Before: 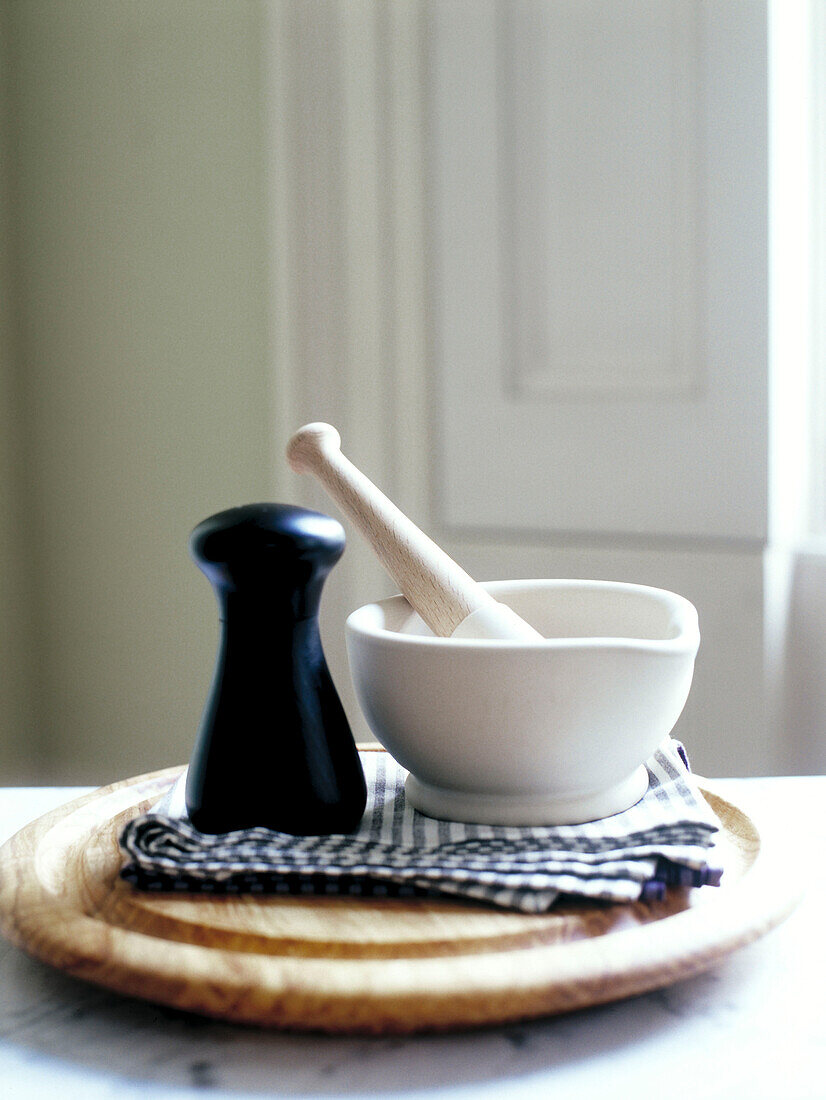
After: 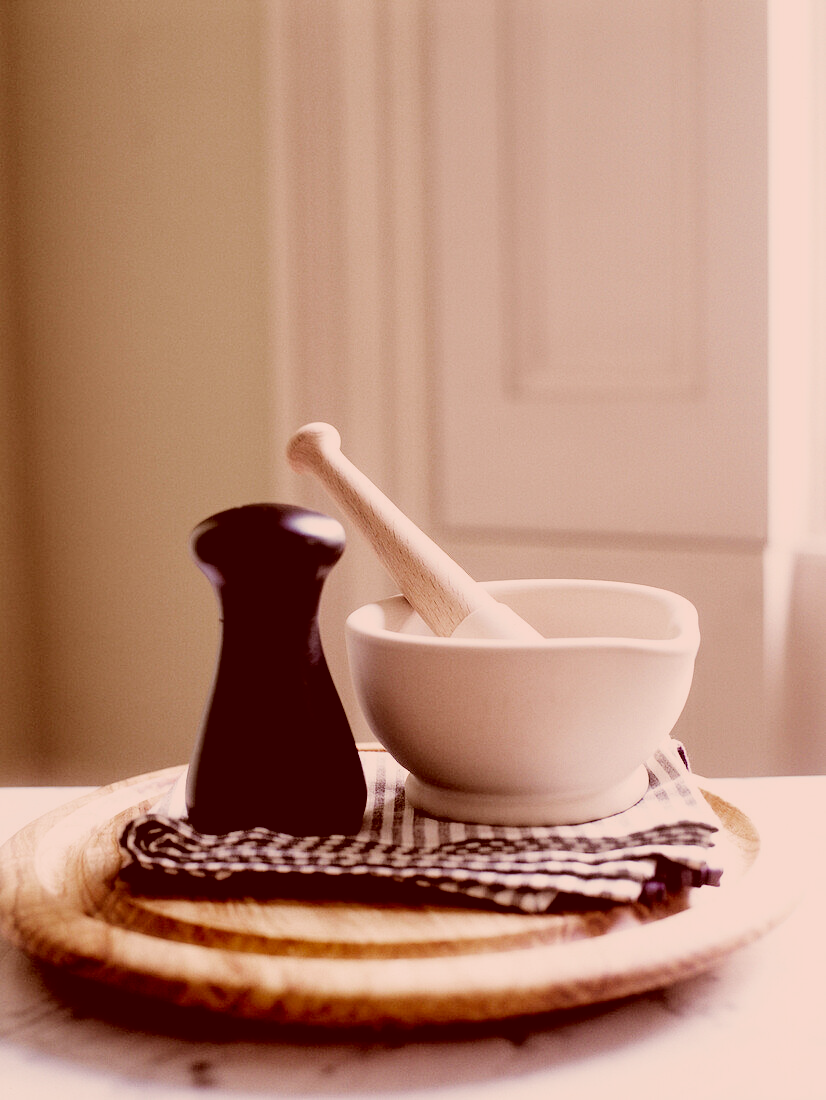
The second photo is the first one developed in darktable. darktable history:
color correction: highlights a* 9.03, highlights b* 8.71, shadows a* 40, shadows b* 40, saturation 0.8
filmic rgb: black relative exposure -5 EV, hardness 2.88, contrast 1.2, highlights saturation mix -30%
